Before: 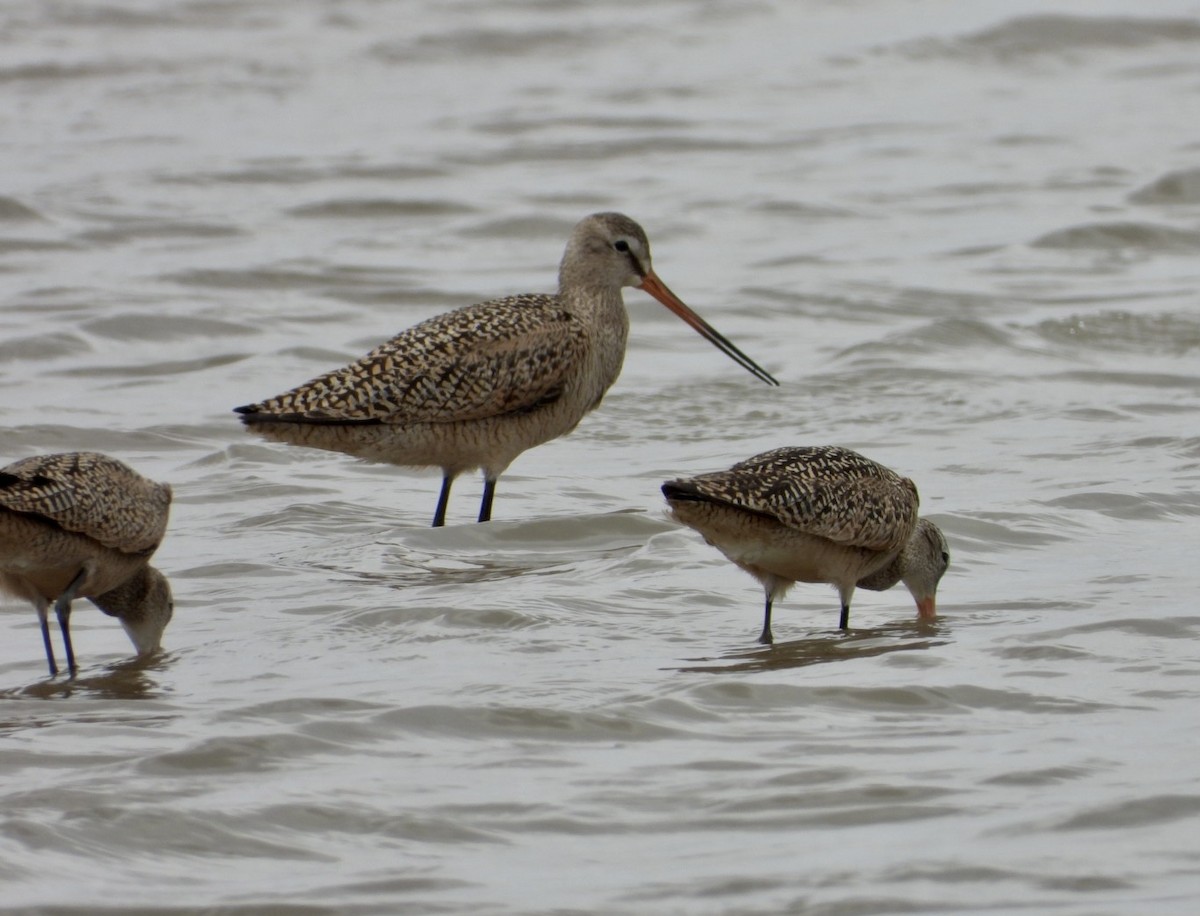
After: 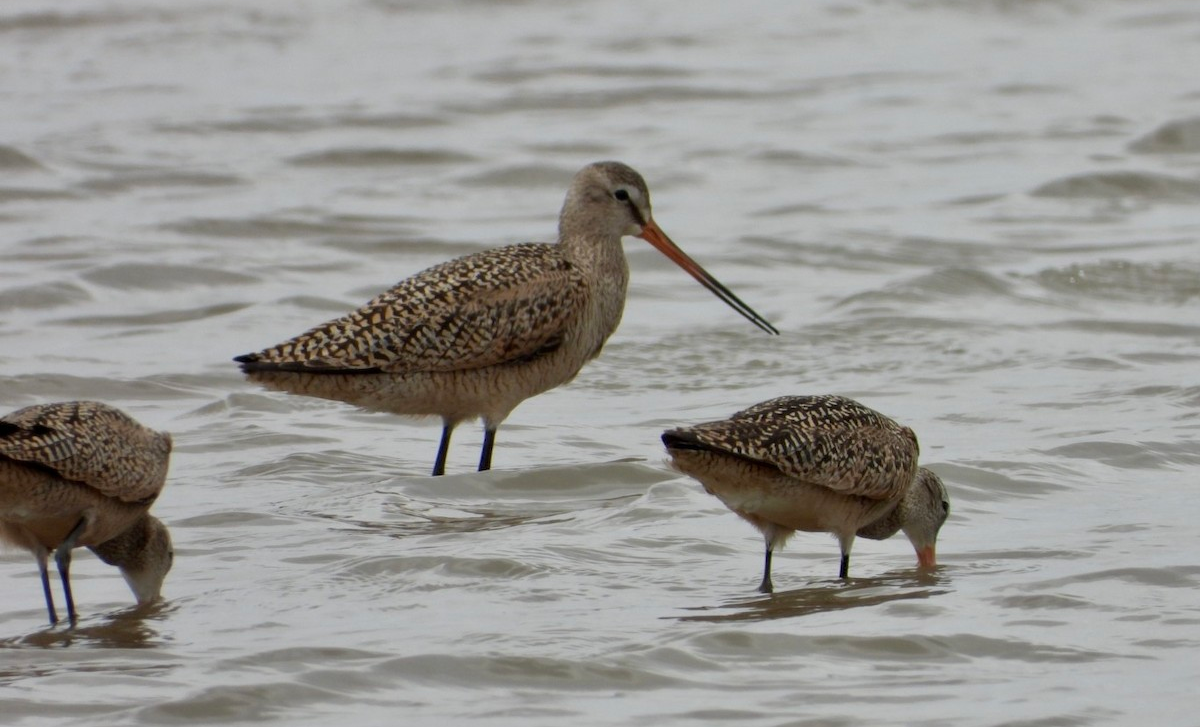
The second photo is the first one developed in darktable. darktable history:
sharpen: radius 5.325, amount 0.312, threshold 26.433
crop and rotate: top 5.667%, bottom 14.937%
white balance: emerald 1
